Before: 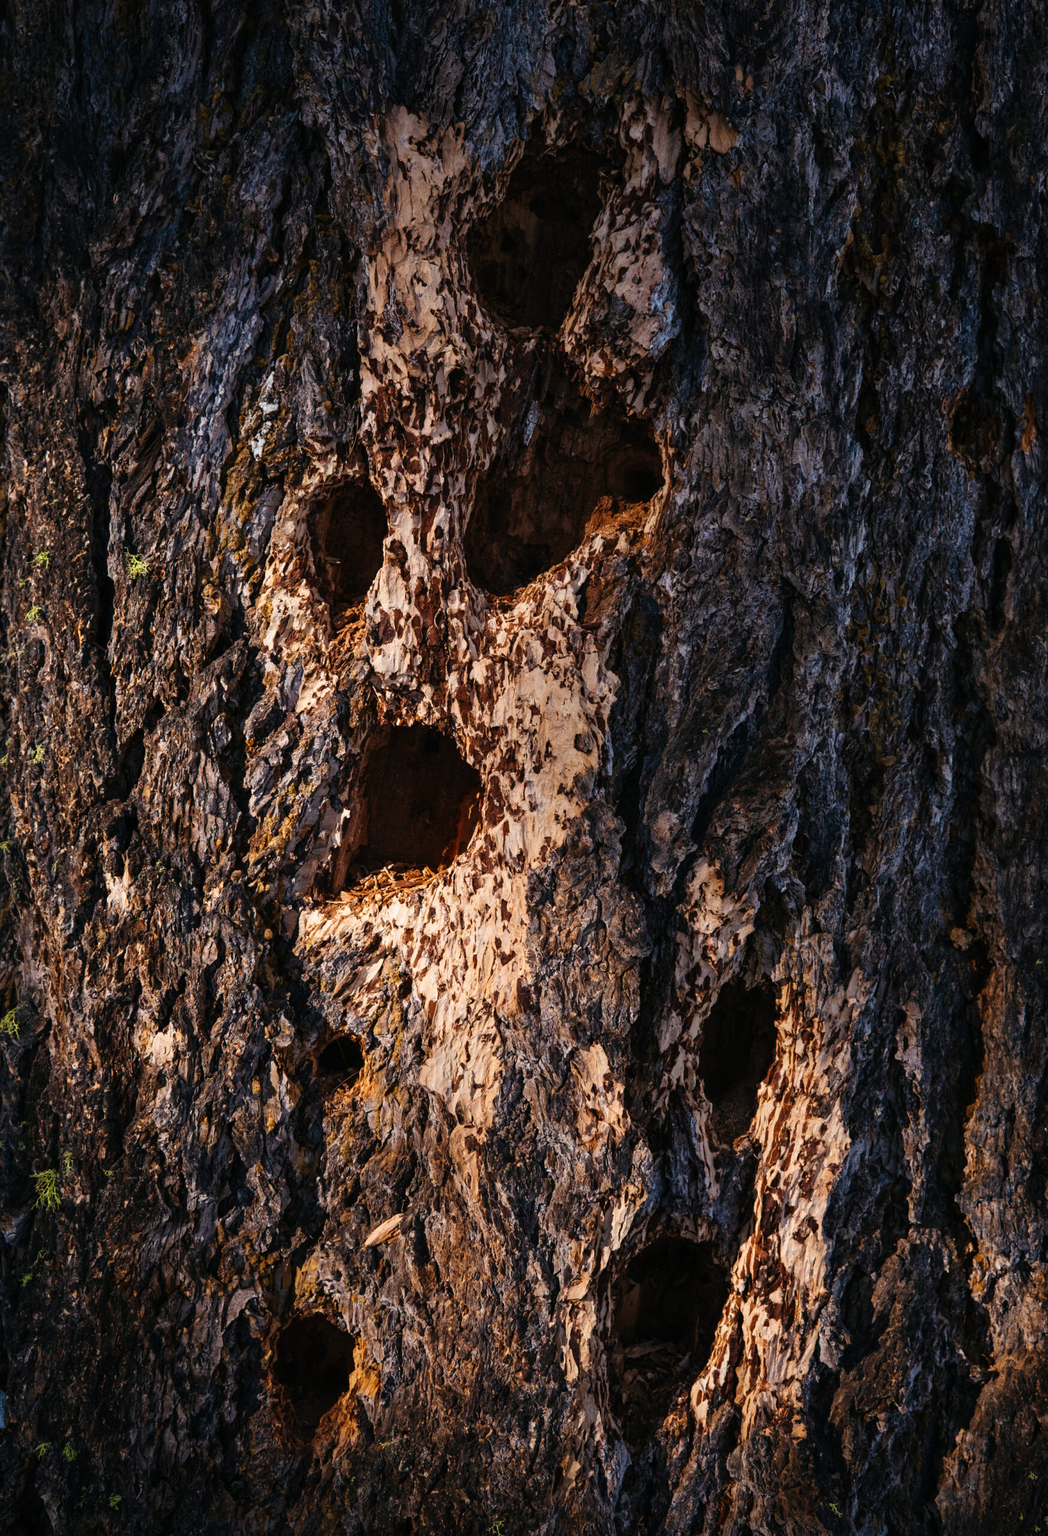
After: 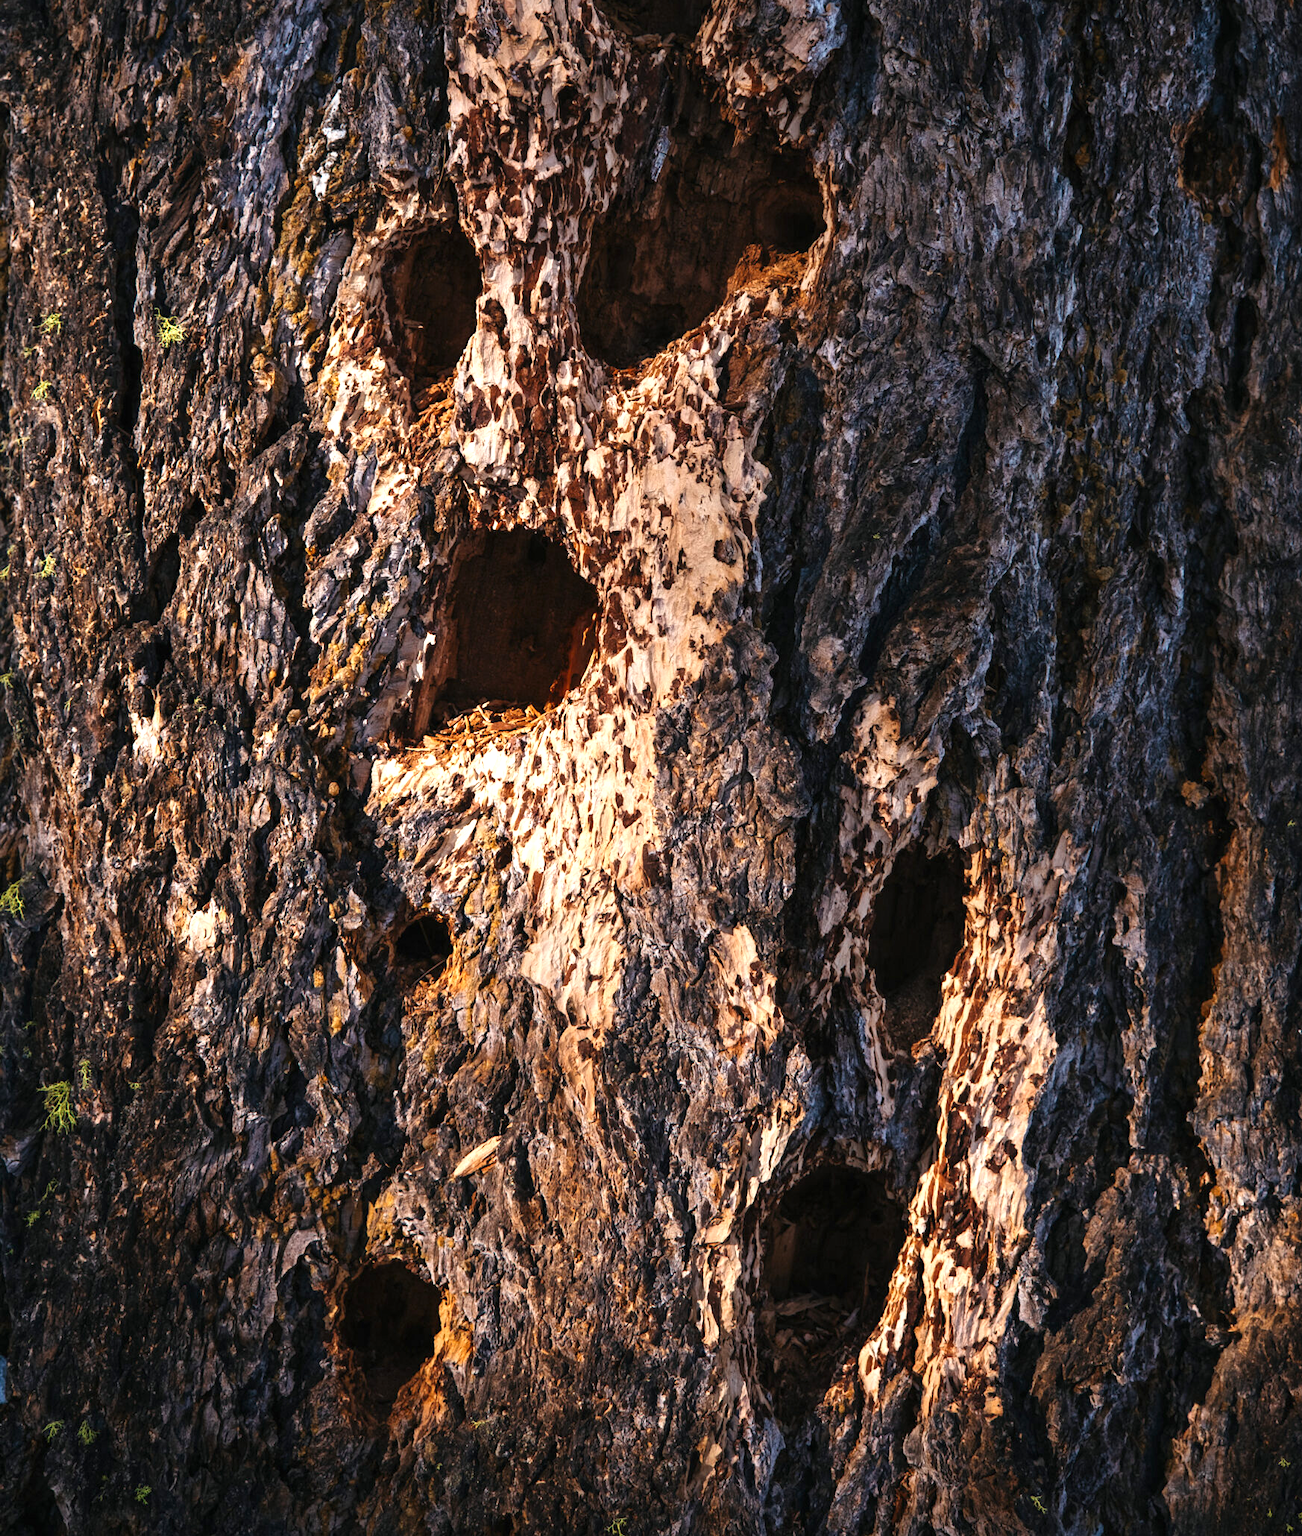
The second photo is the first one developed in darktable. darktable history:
exposure: black level correction 0, exposure 0.694 EV, compensate exposure bias true, compensate highlight preservation false
crop and rotate: top 19.522%
